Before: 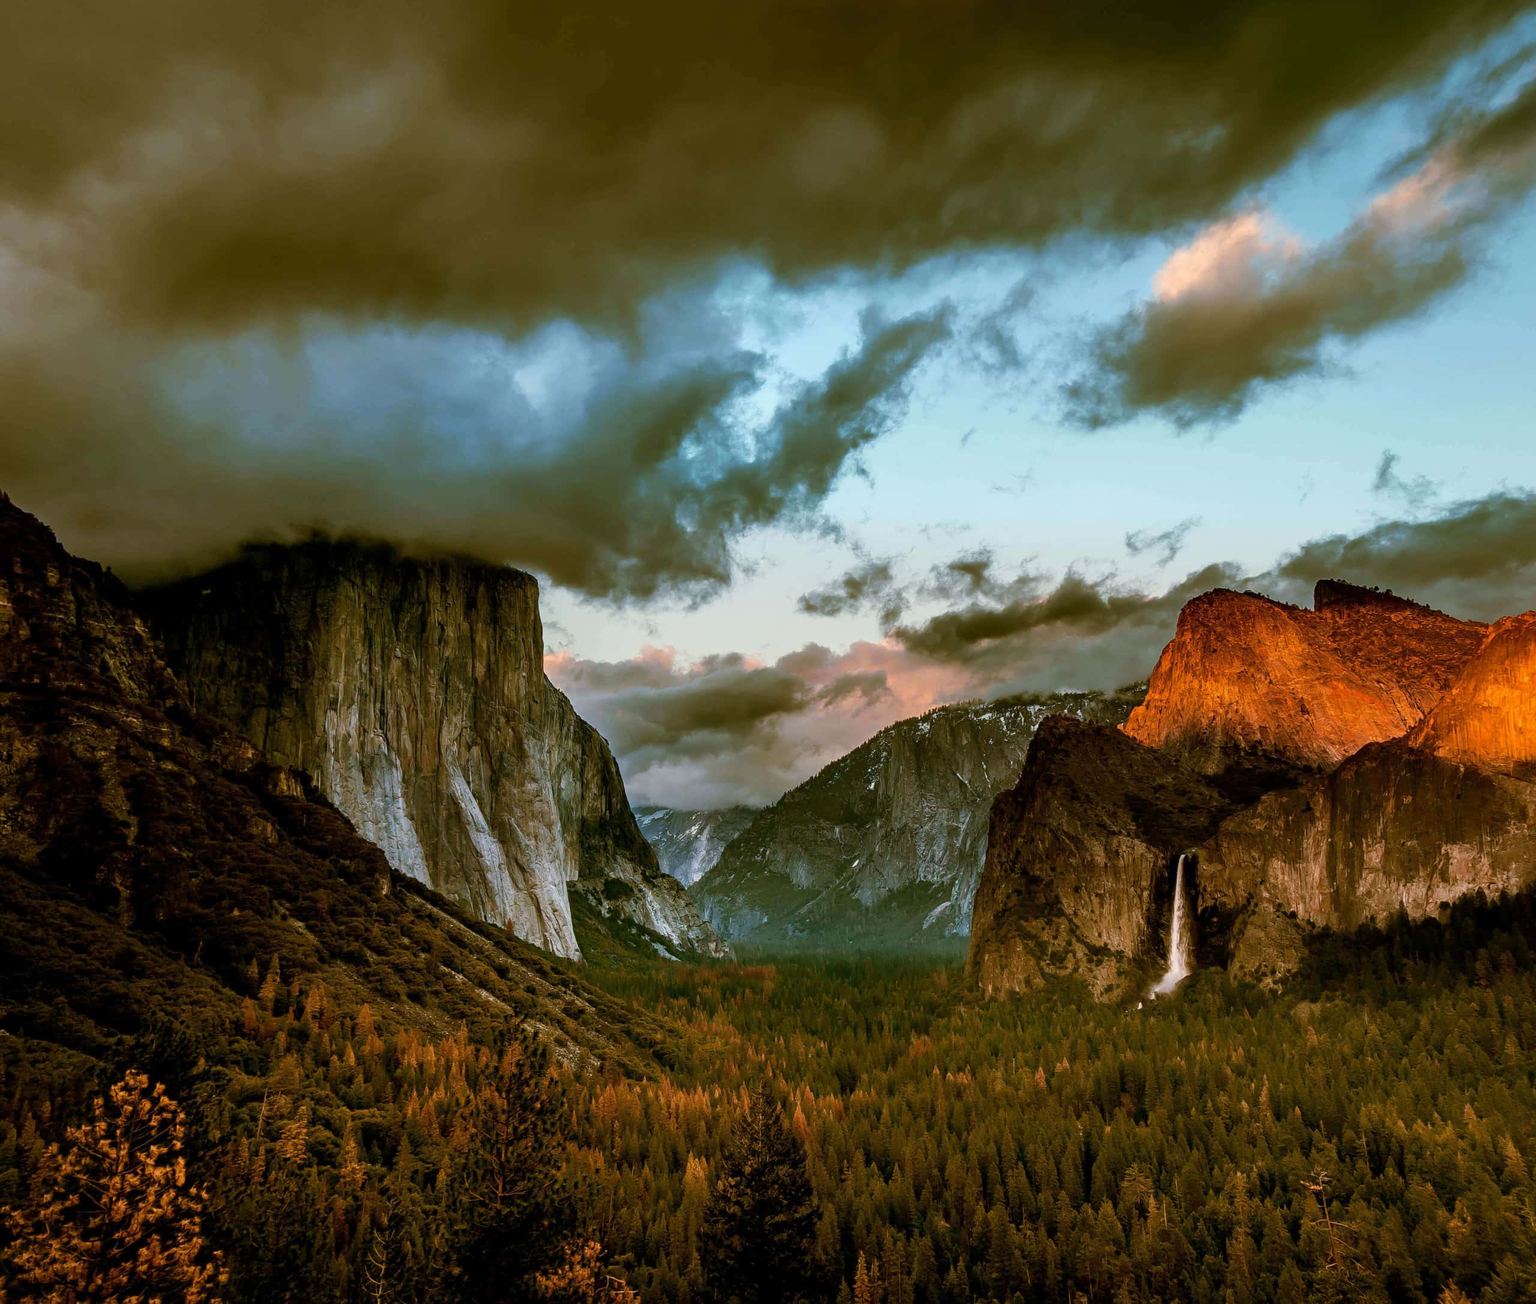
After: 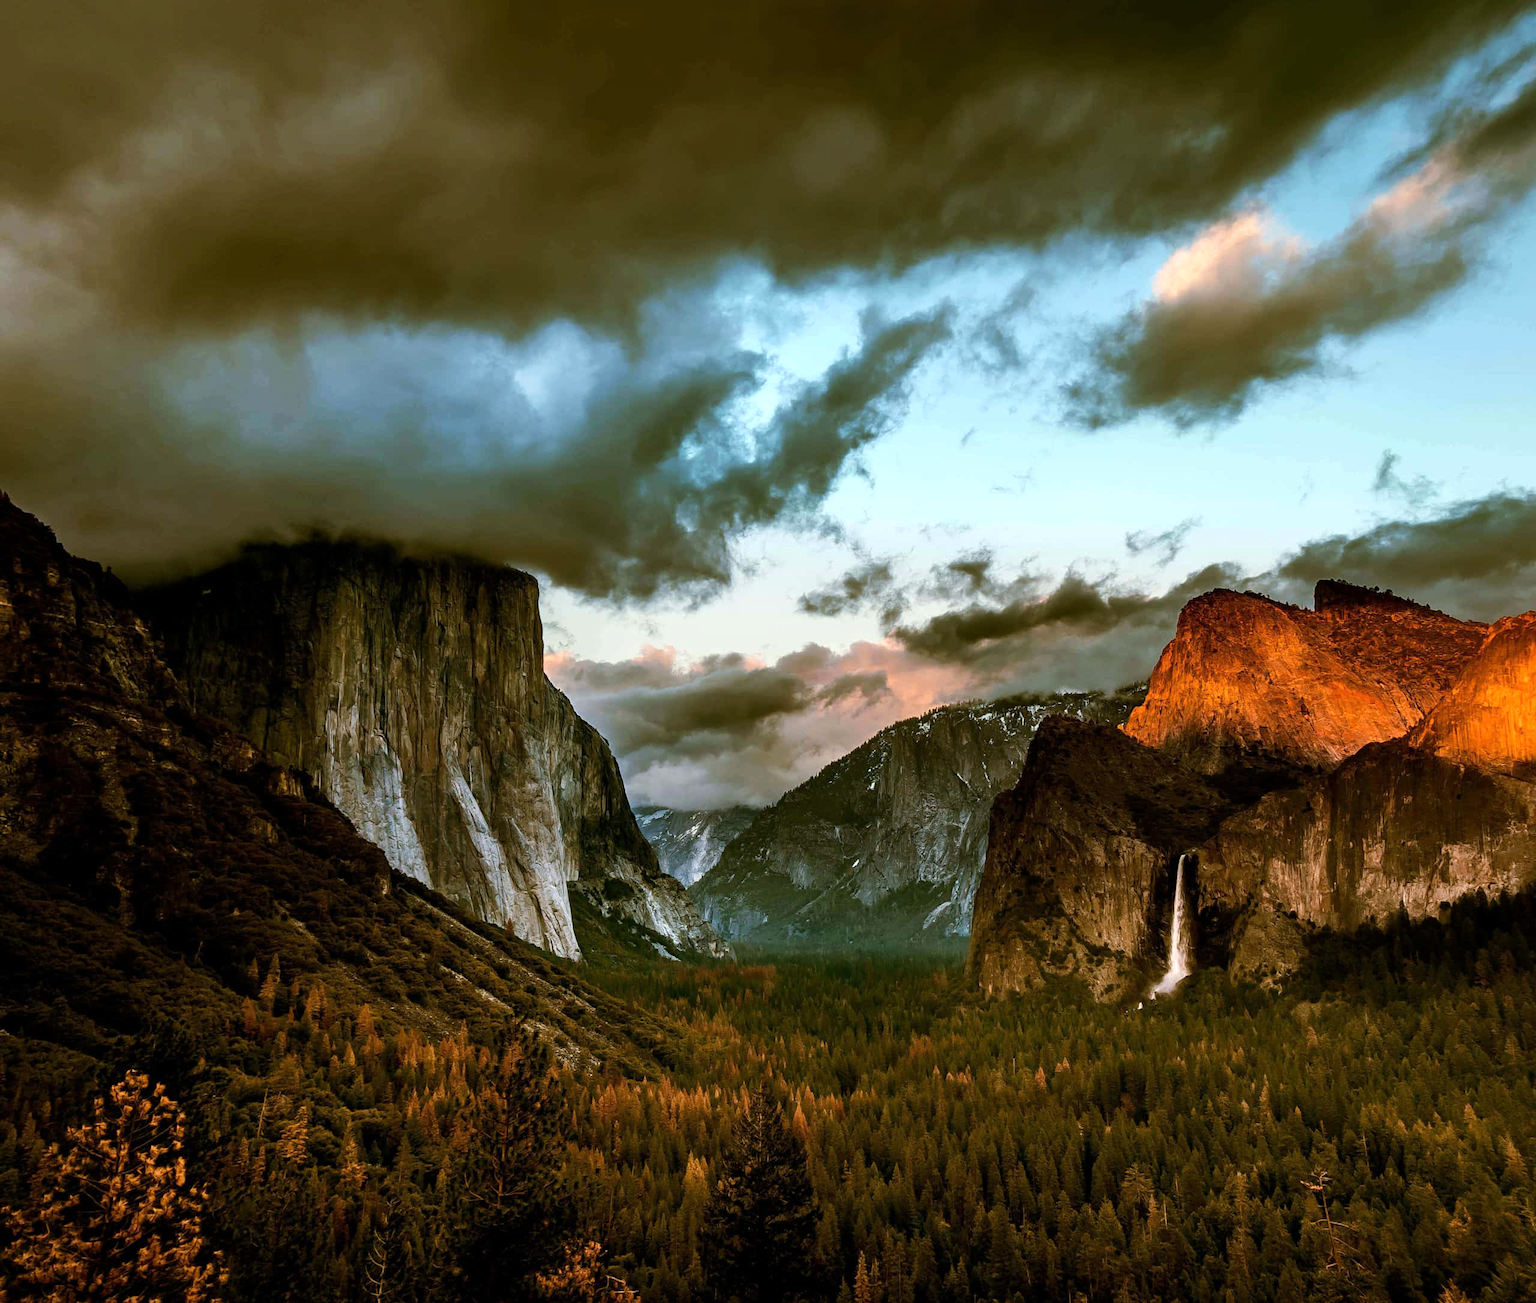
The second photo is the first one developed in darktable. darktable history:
tone equalizer: -8 EV -0.449 EV, -7 EV -0.403 EV, -6 EV -0.359 EV, -5 EV -0.234 EV, -3 EV 0.19 EV, -2 EV 0.336 EV, -1 EV 0.363 EV, +0 EV 0.387 EV, edges refinement/feathering 500, mask exposure compensation -1.57 EV, preserve details no
